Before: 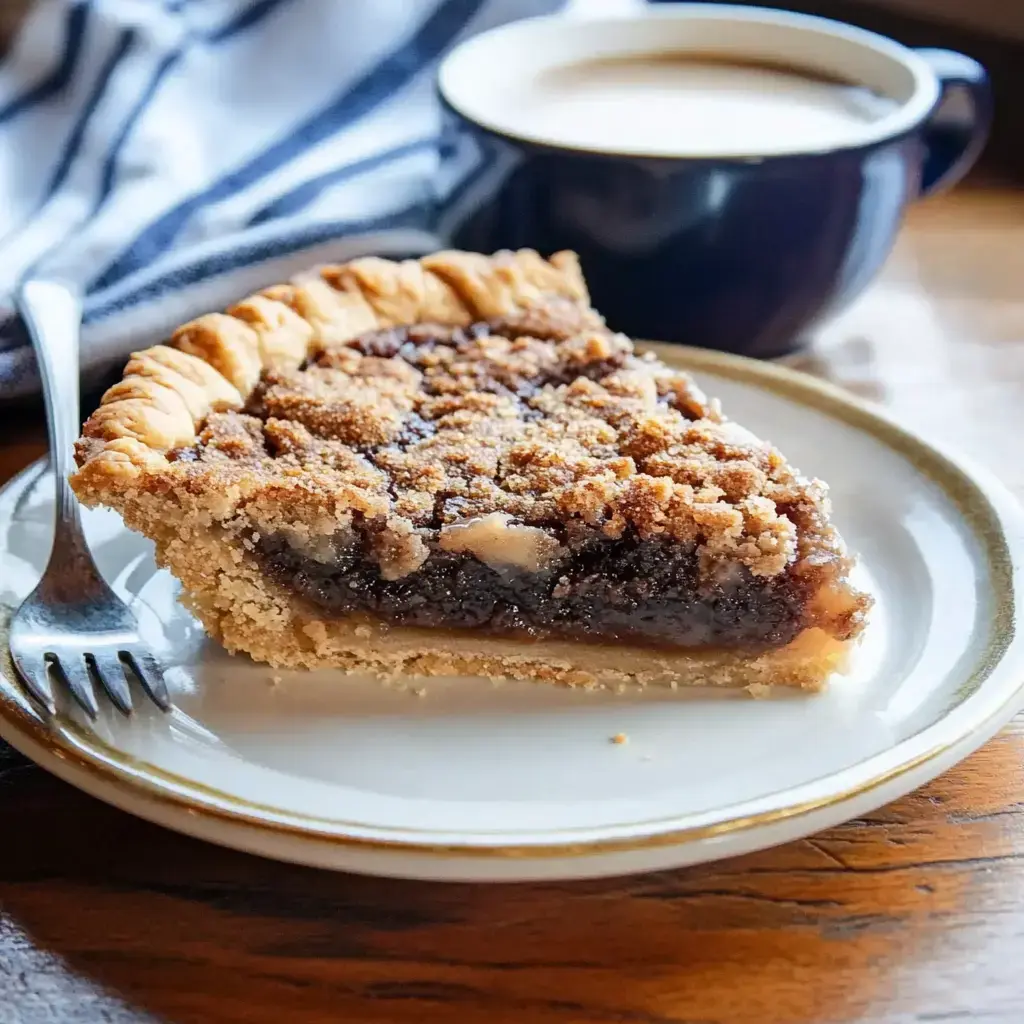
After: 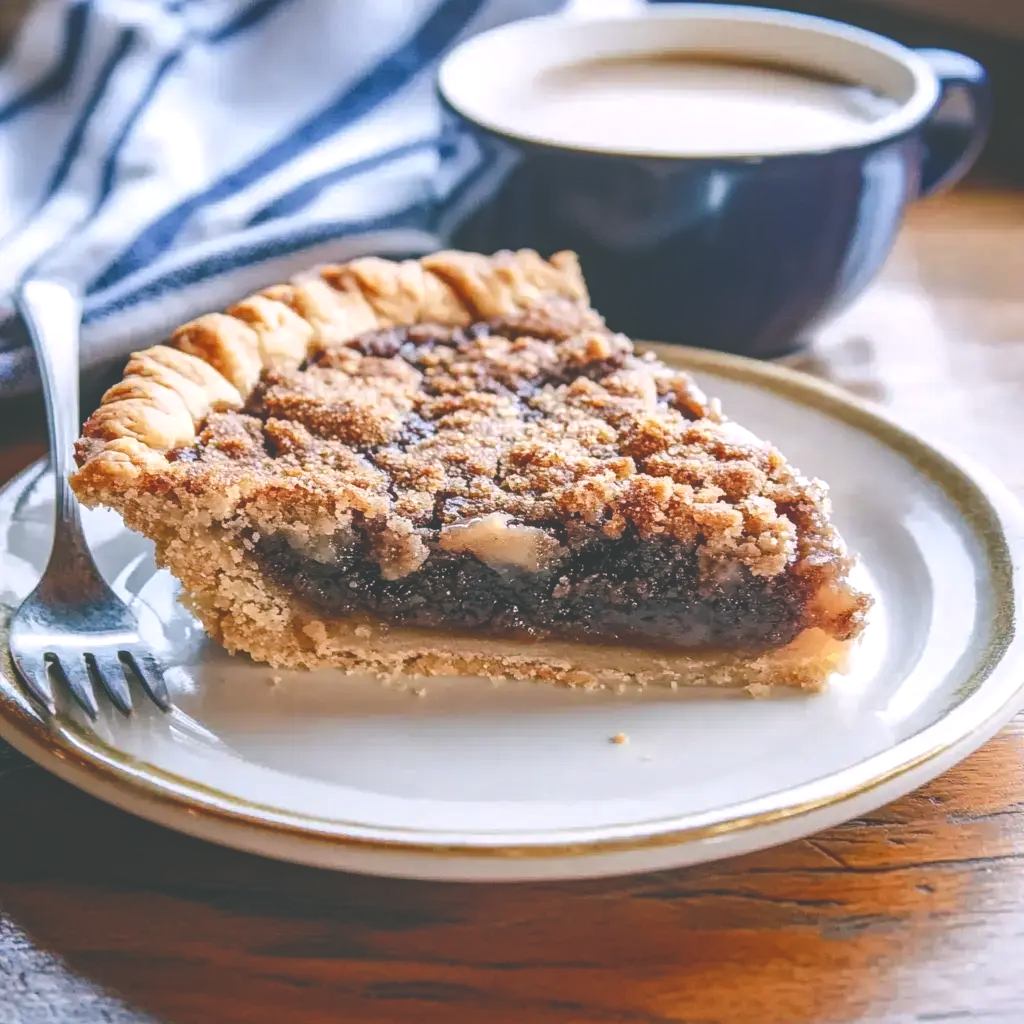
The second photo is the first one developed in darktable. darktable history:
local contrast: on, module defaults
exposure: black level correction -0.041, exposure 0.062 EV, compensate highlight preservation false
color balance rgb: shadows lift › chroma 2.048%, shadows lift › hue 186.44°, highlights gain › chroma 1.436%, highlights gain › hue 307.16°, global offset › hue 172.33°, perceptual saturation grading › global saturation 20%, perceptual saturation grading › highlights -25.819%, perceptual saturation grading › shadows 50.11%, global vibrance 0.677%
